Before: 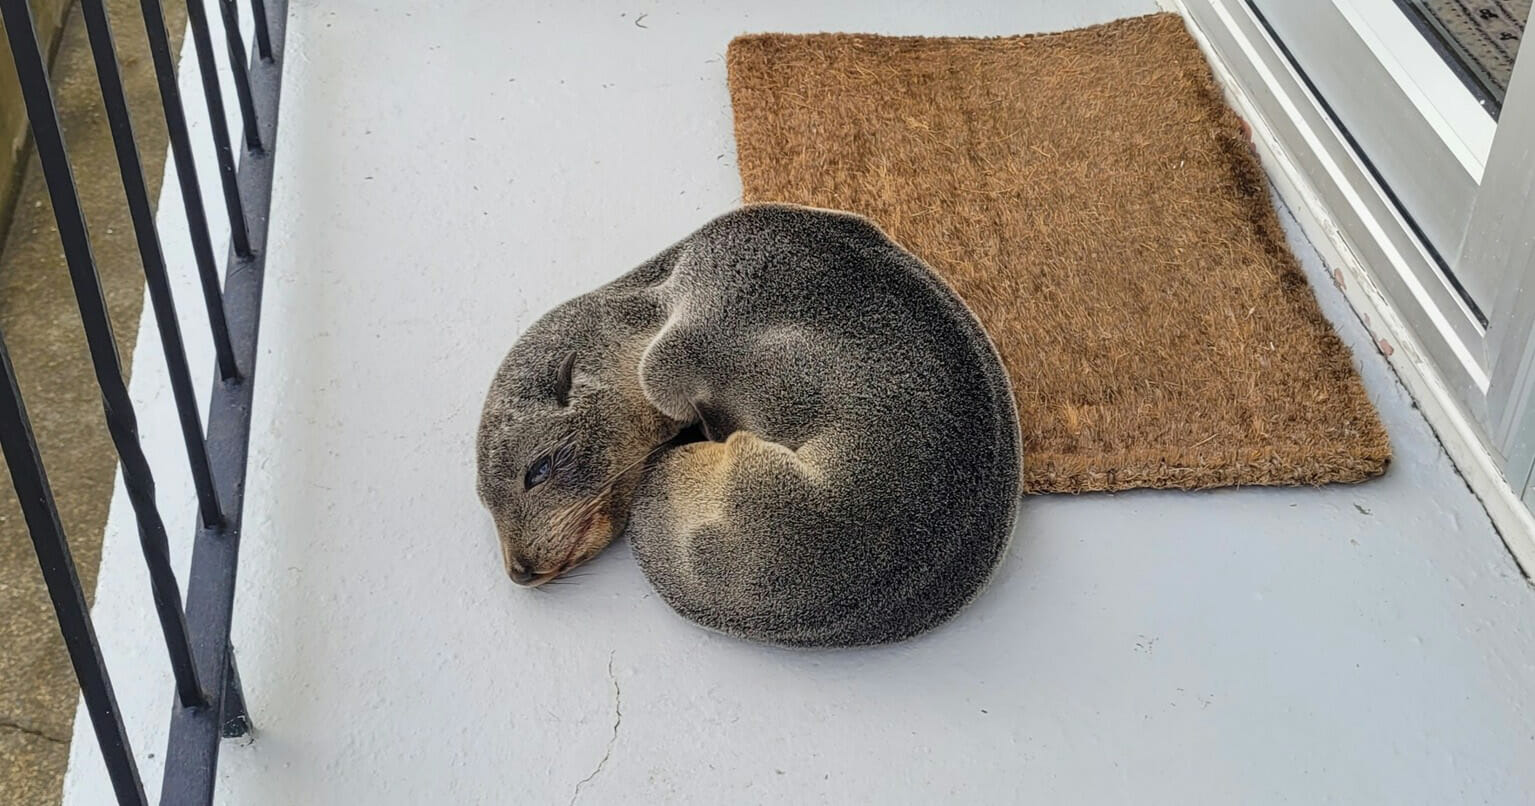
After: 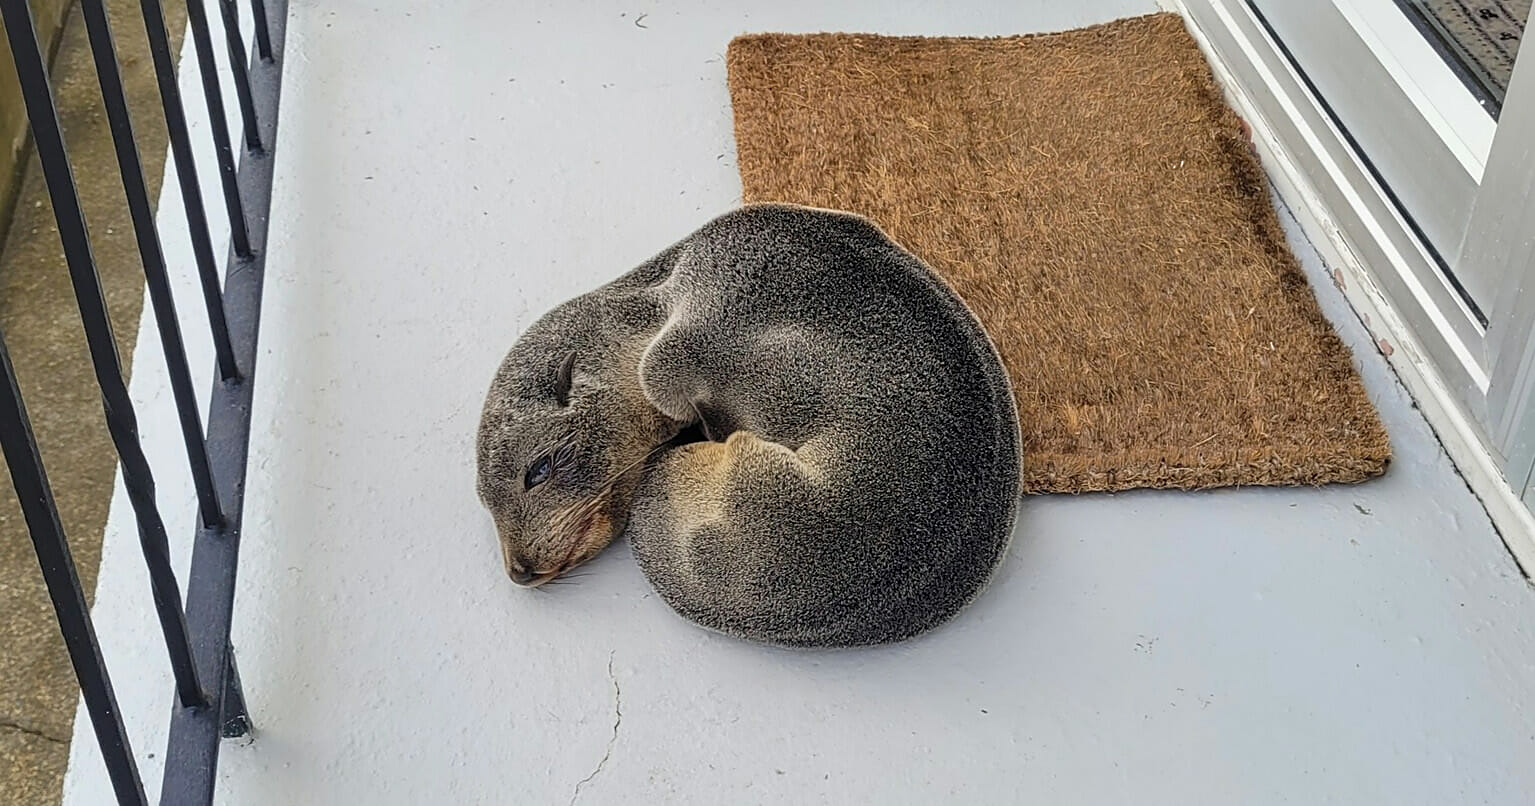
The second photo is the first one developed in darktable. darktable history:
sharpen: radius 1.9, amount 0.4, threshold 1.326
